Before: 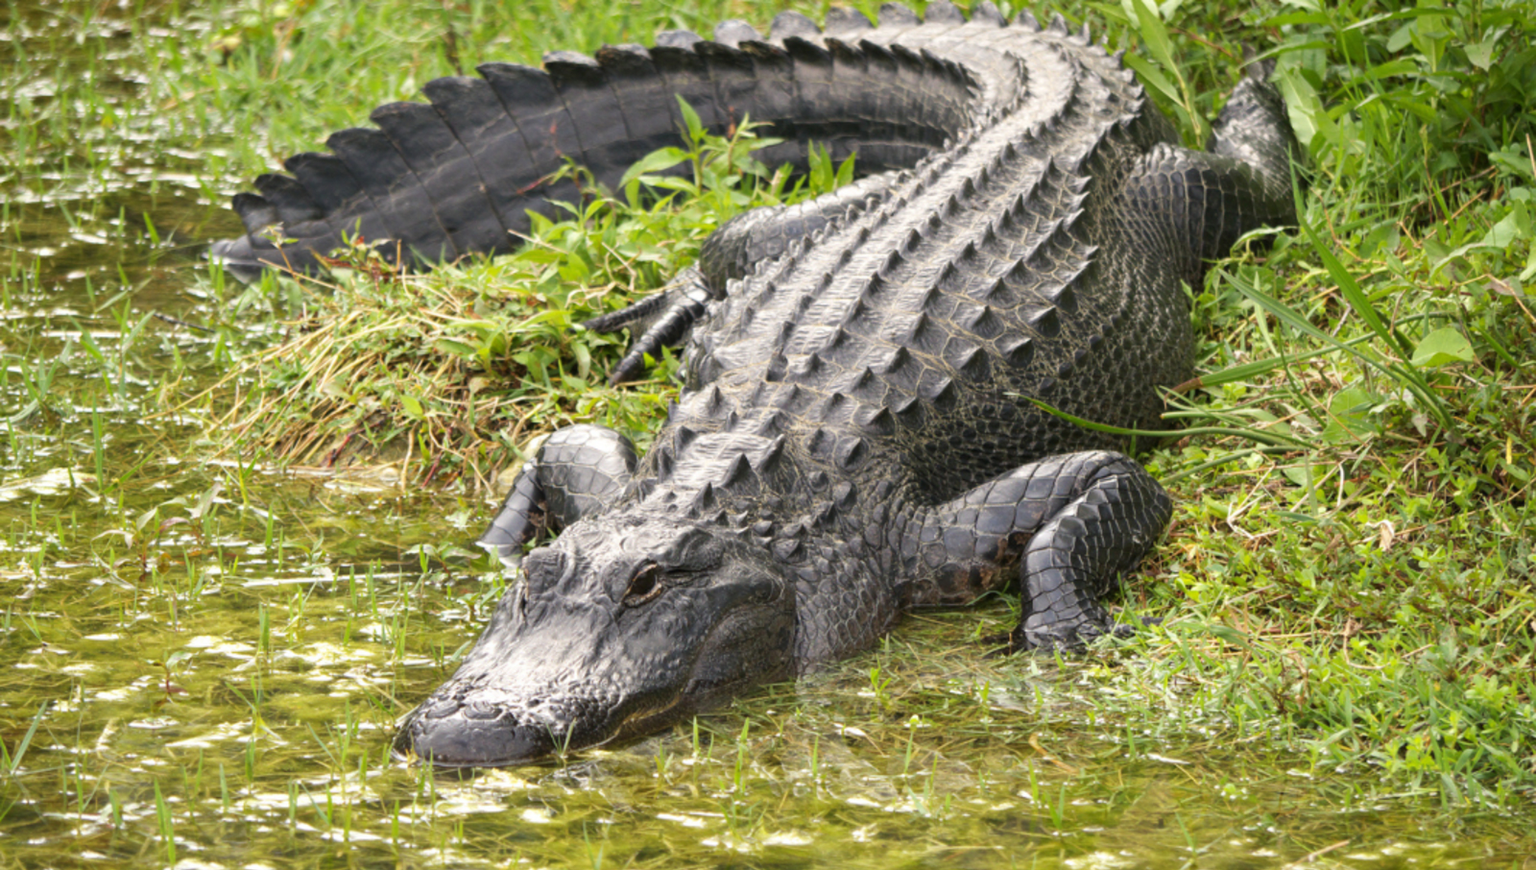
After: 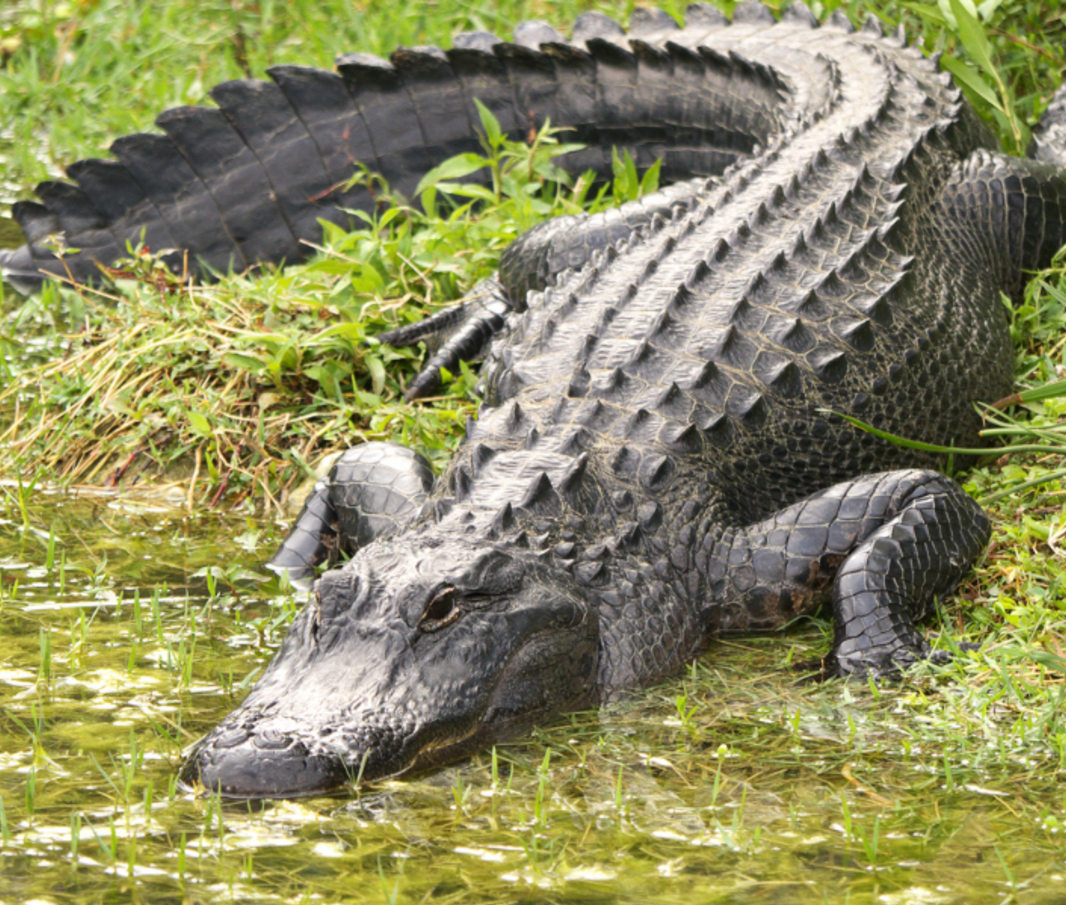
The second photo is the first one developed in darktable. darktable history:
crop and rotate: left 14.436%, right 18.898%
contrast brightness saturation: contrast 0.1, brightness 0.02, saturation 0.02
